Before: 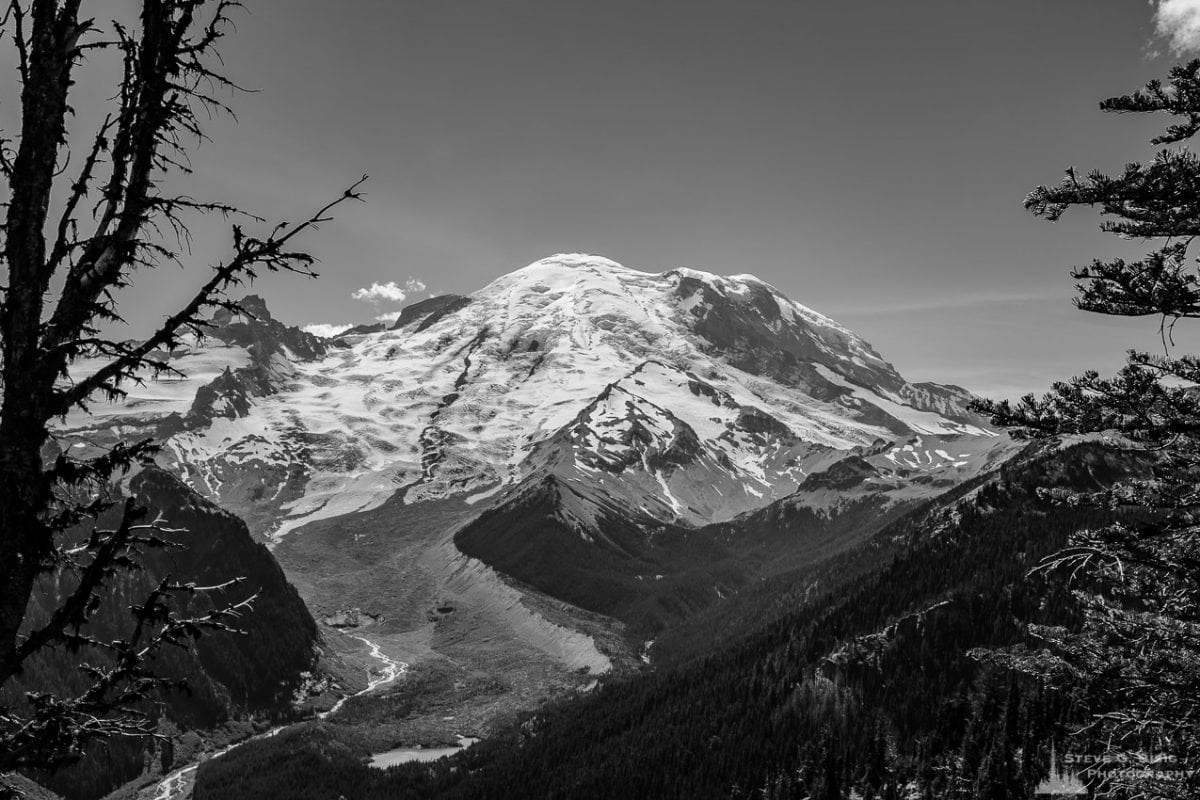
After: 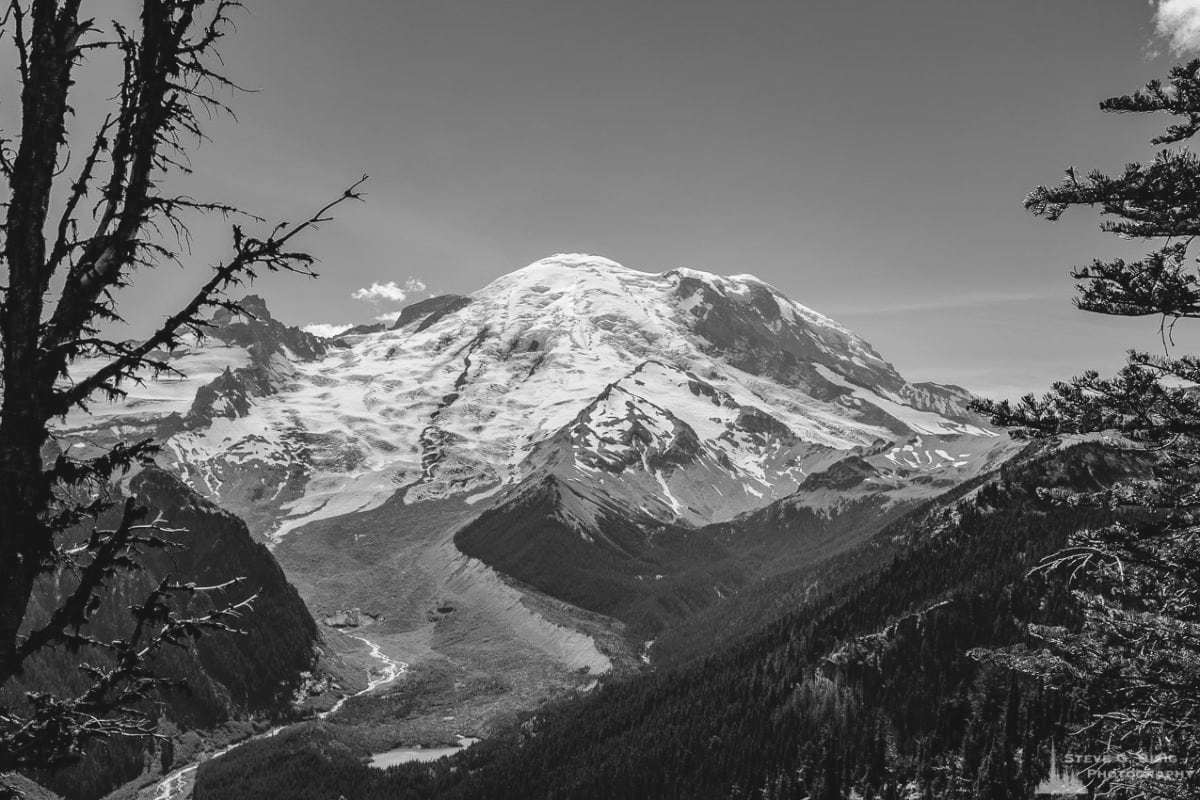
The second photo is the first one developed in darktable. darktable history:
contrast brightness saturation: contrast -0.1, brightness 0.05, saturation 0.08
velvia: on, module defaults
exposure: exposure 0.2 EV, compensate highlight preservation false
